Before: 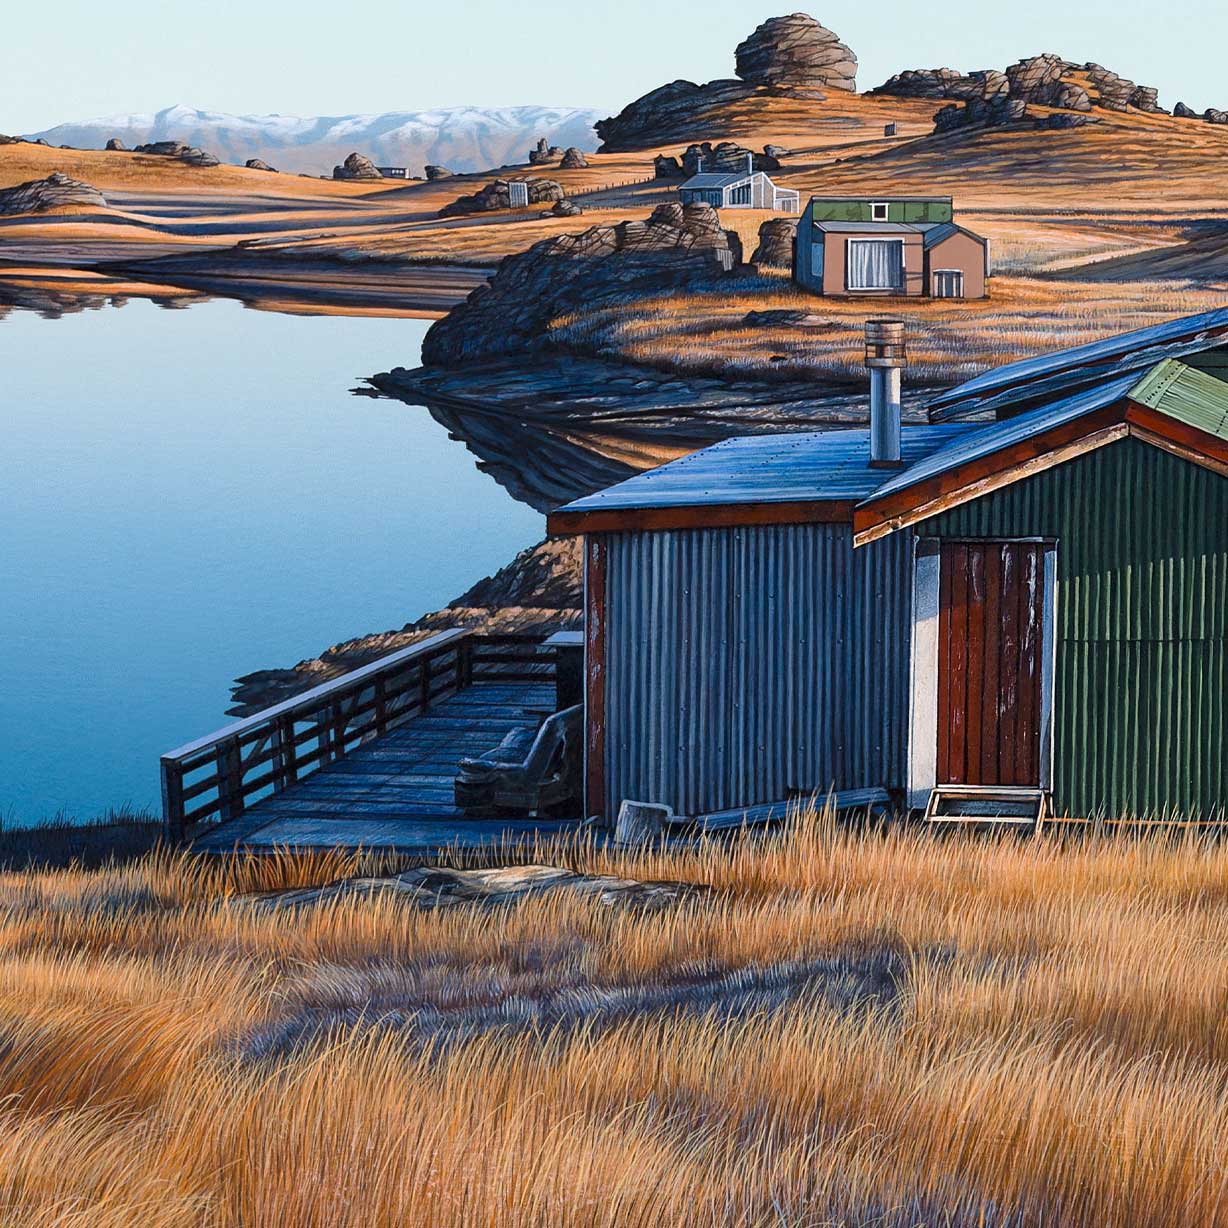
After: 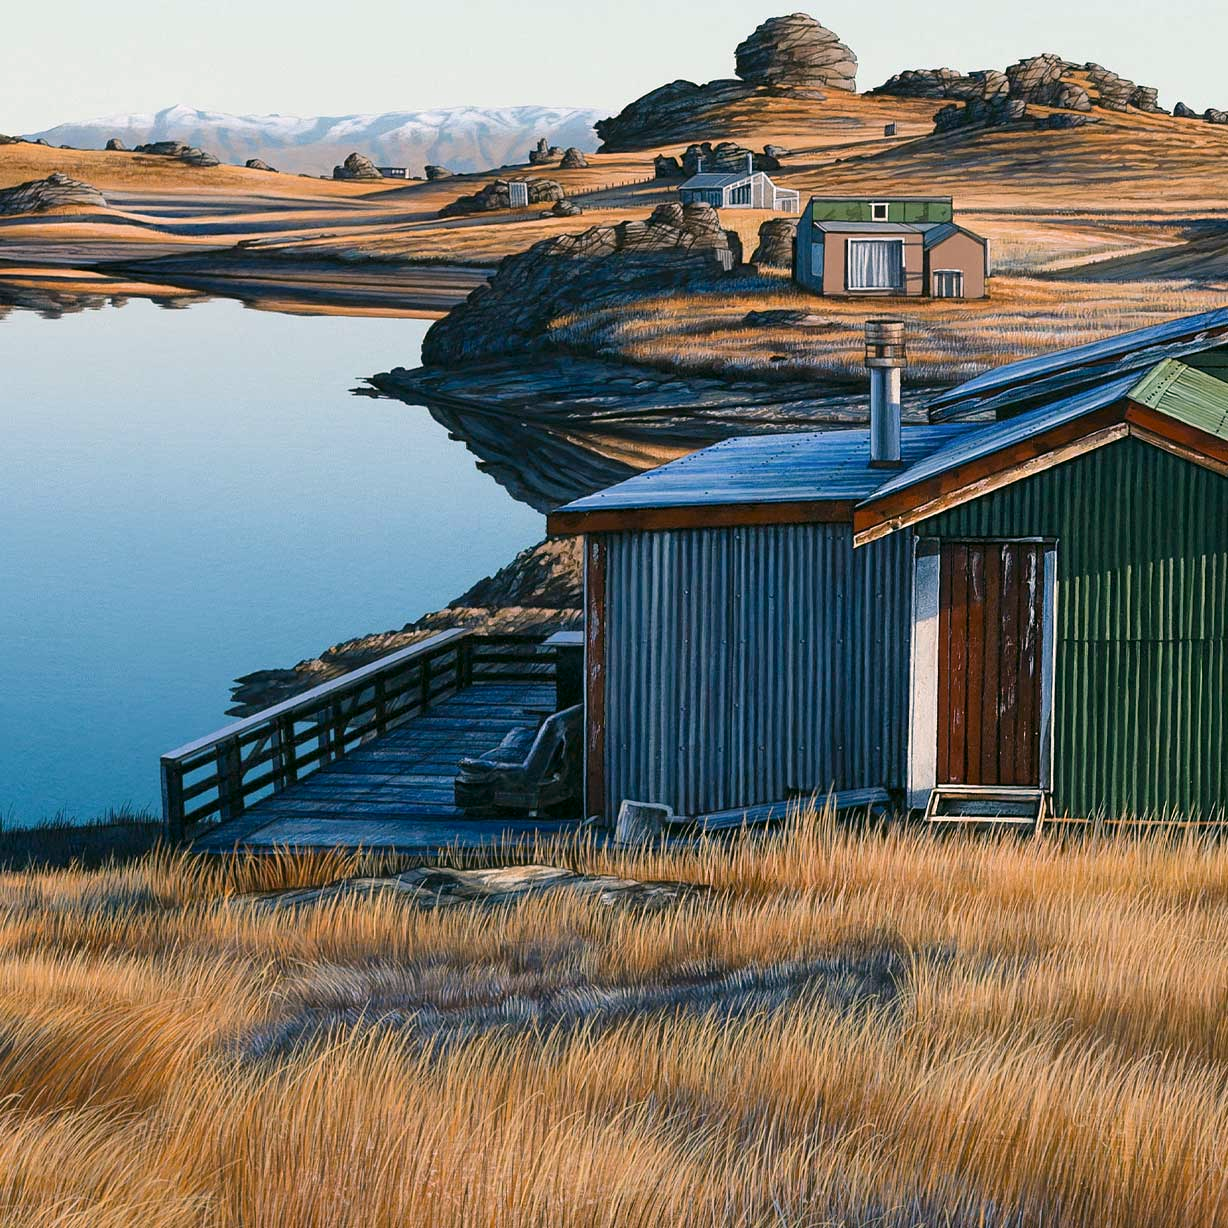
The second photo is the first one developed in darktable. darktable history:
color zones: curves: ch1 [(0, 0.469) (0.01, 0.469) (0.12, 0.446) (0.248, 0.469) (0.5, 0.5) (0.748, 0.5) (0.99, 0.469) (1, 0.469)]
color correction: highlights a* 4.26, highlights b* 4.98, shadows a* -7.17, shadows b* 4.92
